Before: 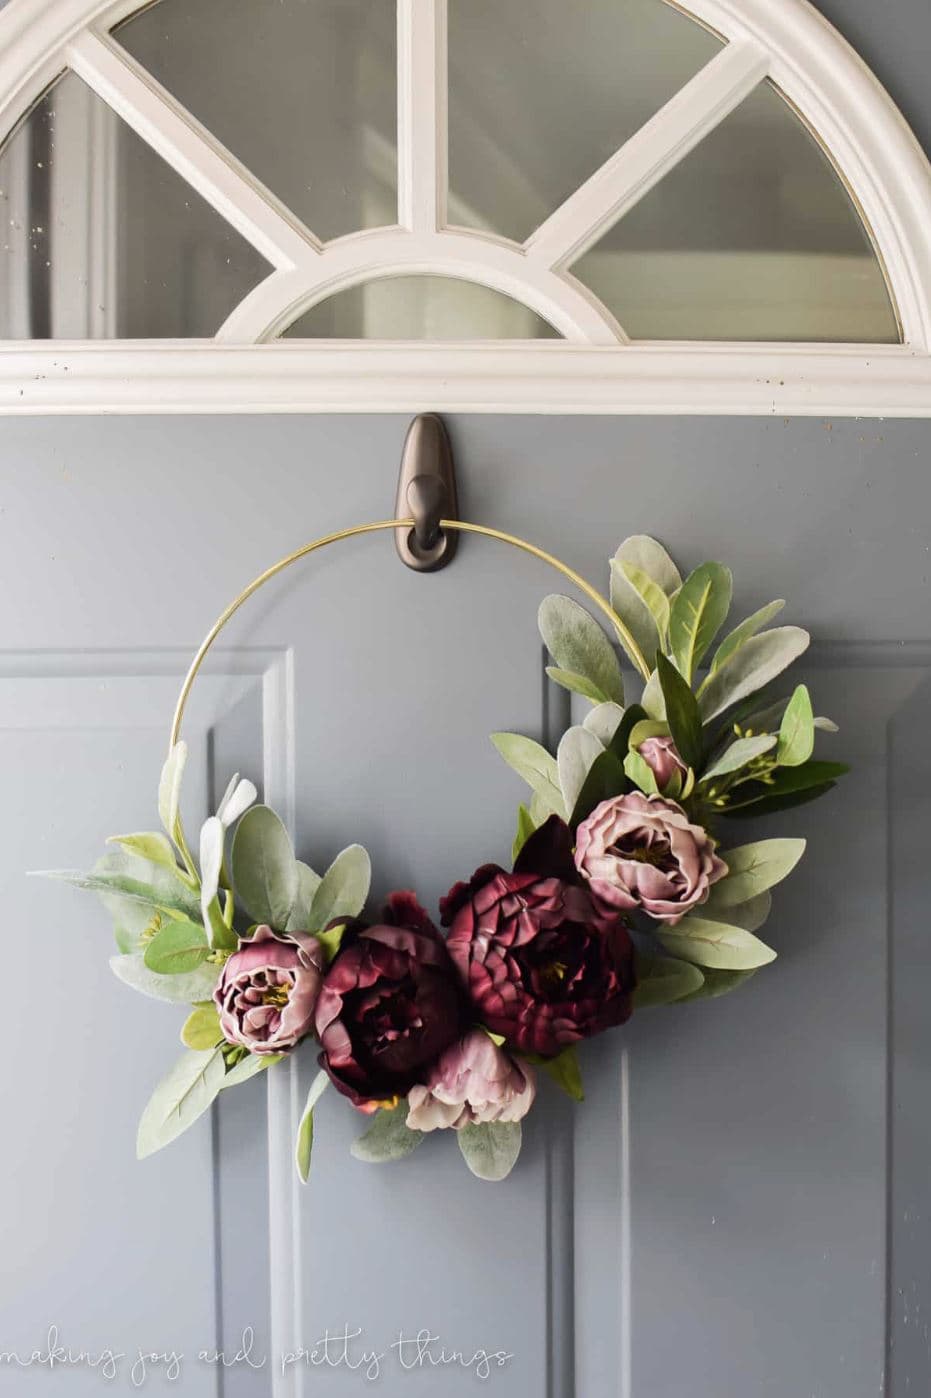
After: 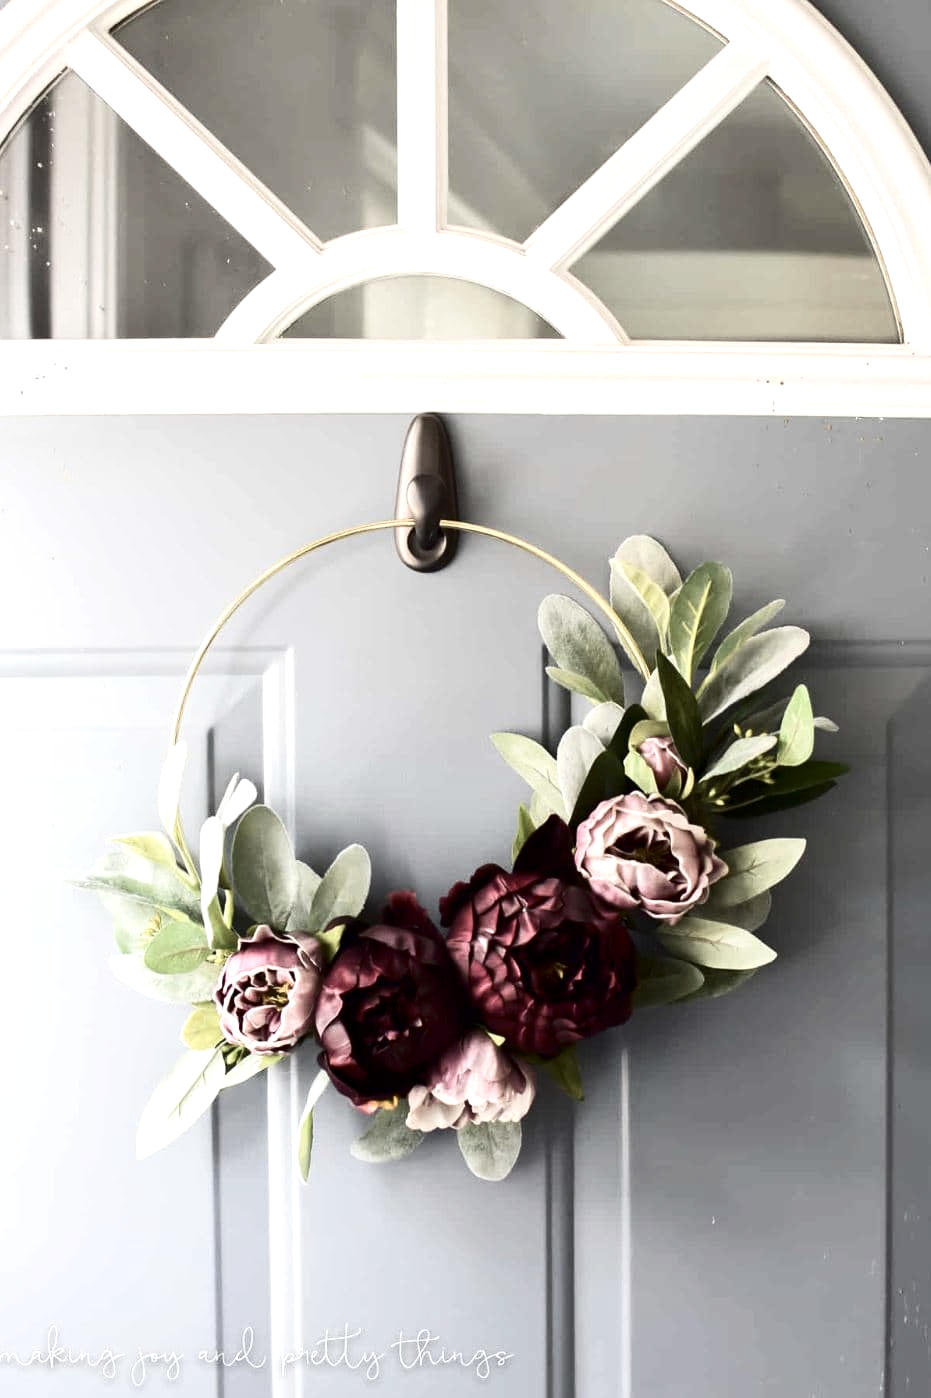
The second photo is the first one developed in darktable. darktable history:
exposure: black level correction 0.001, exposure 0.675 EV, compensate highlight preservation false
color zones: curves: ch1 [(0, 0.292) (0.001, 0.292) (0.2, 0.264) (0.4, 0.248) (0.6, 0.248) (0.8, 0.264) (0.999, 0.292) (1, 0.292)]
contrast brightness saturation: contrast 0.19, brightness -0.11, saturation 0.21
